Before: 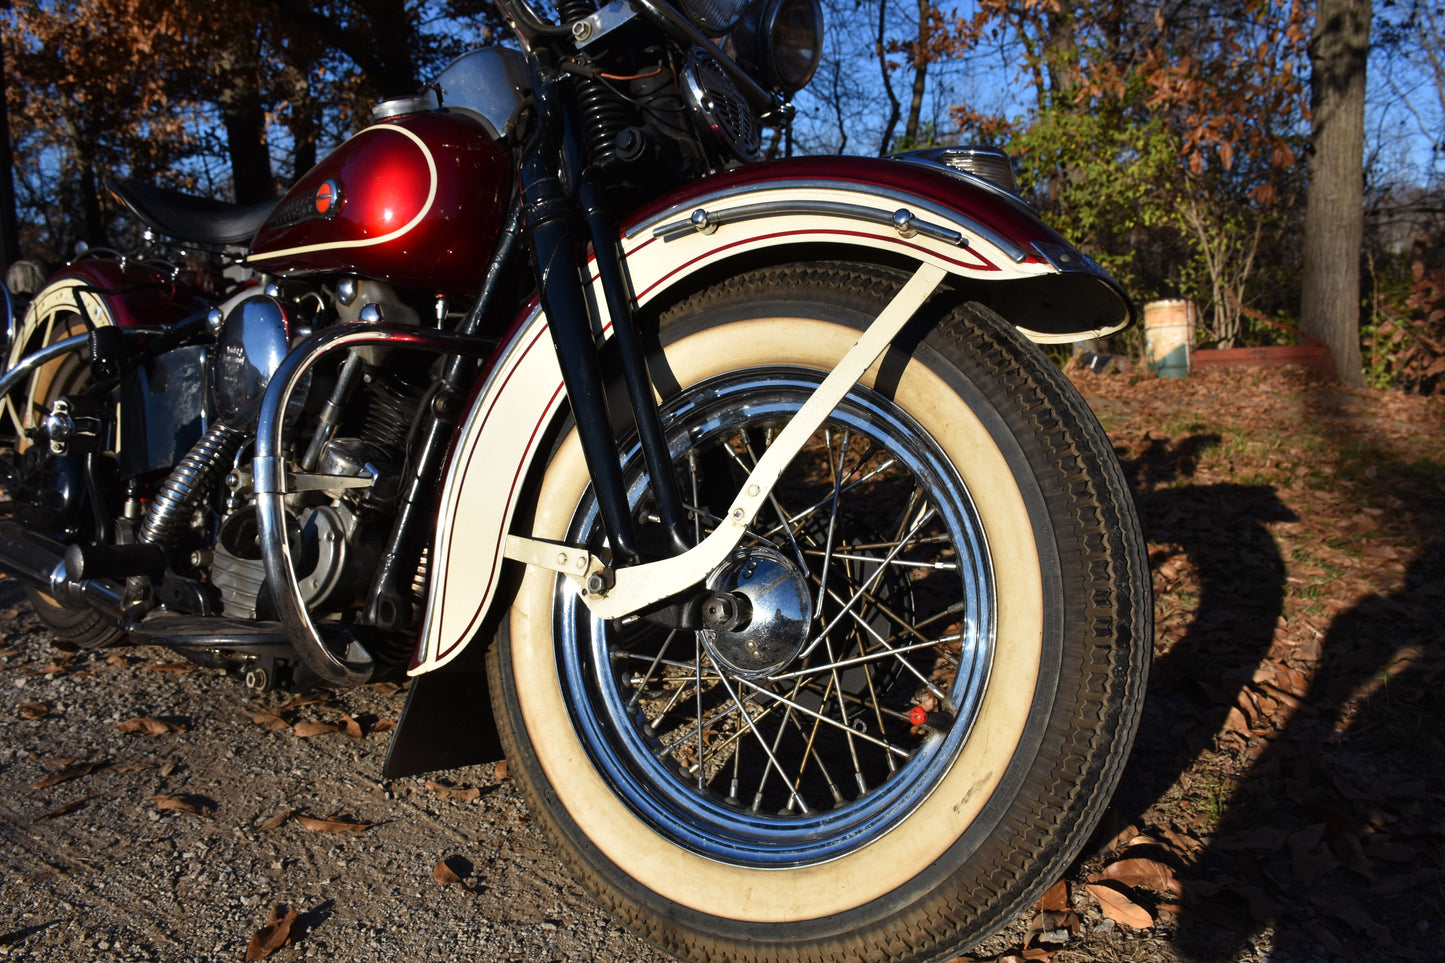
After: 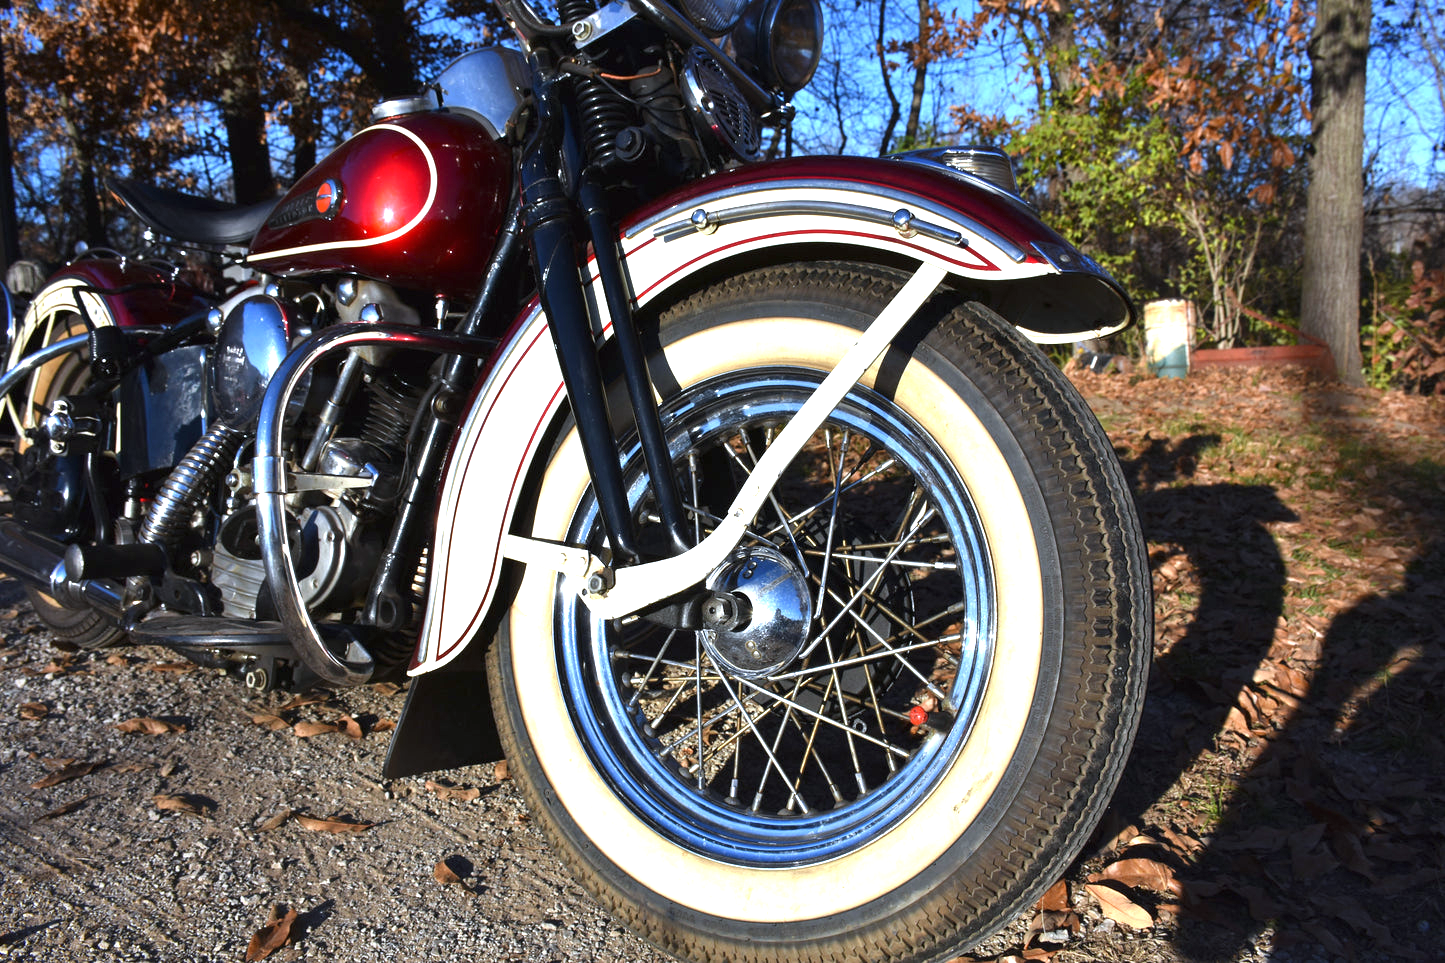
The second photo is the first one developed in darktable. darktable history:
exposure: black level correction 0, exposure 1.1 EV, compensate highlight preservation false
white balance: red 0.931, blue 1.11
